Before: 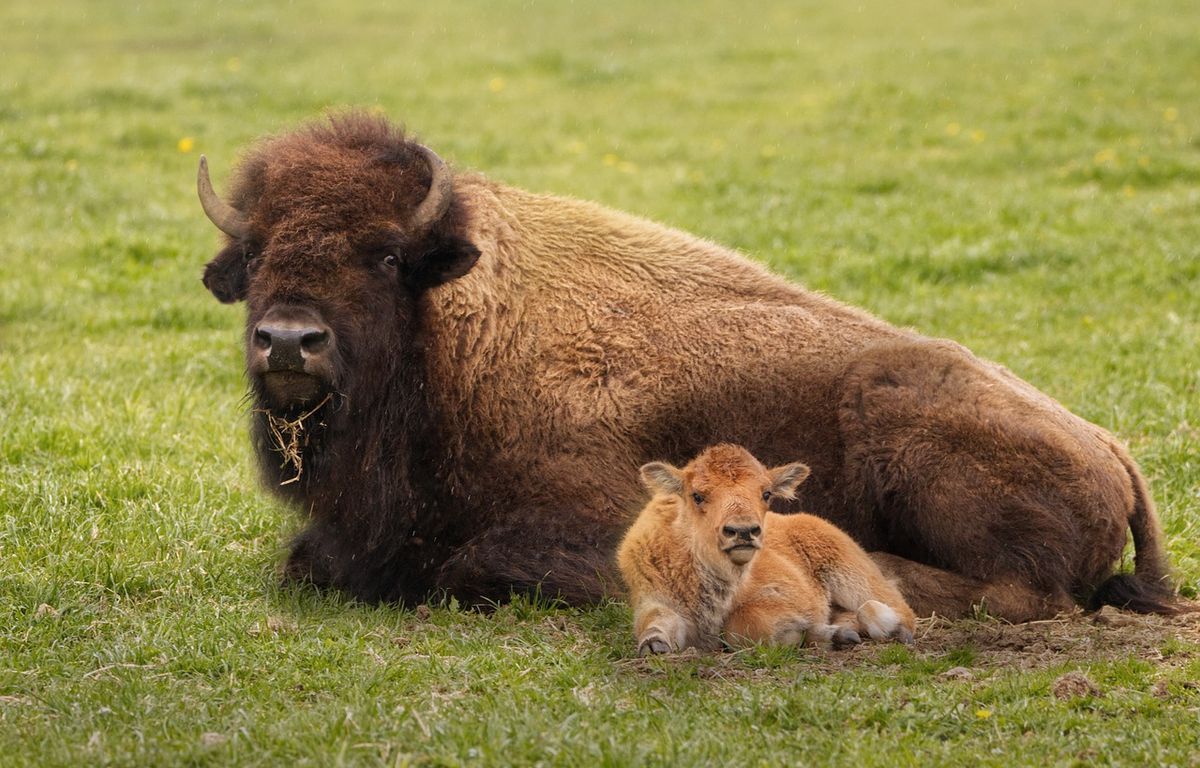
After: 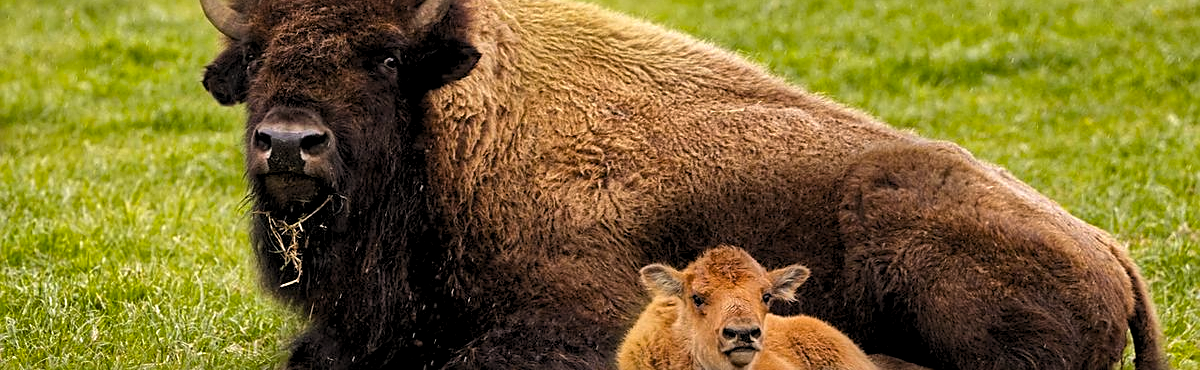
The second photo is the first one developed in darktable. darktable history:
levels: levels [0.062, 0.494, 0.925]
haze removal: compatibility mode true, adaptive false
crop and rotate: top 25.891%, bottom 25.866%
color balance rgb: linear chroma grading › global chroma 9.853%, perceptual saturation grading › global saturation 0.9%, perceptual brilliance grading › global brilliance 18.355%
shadows and highlights: soften with gaussian
exposure: black level correction 0, exposure -0.733 EV, compensate highlight preservation false
sharpen: on, module defaults
